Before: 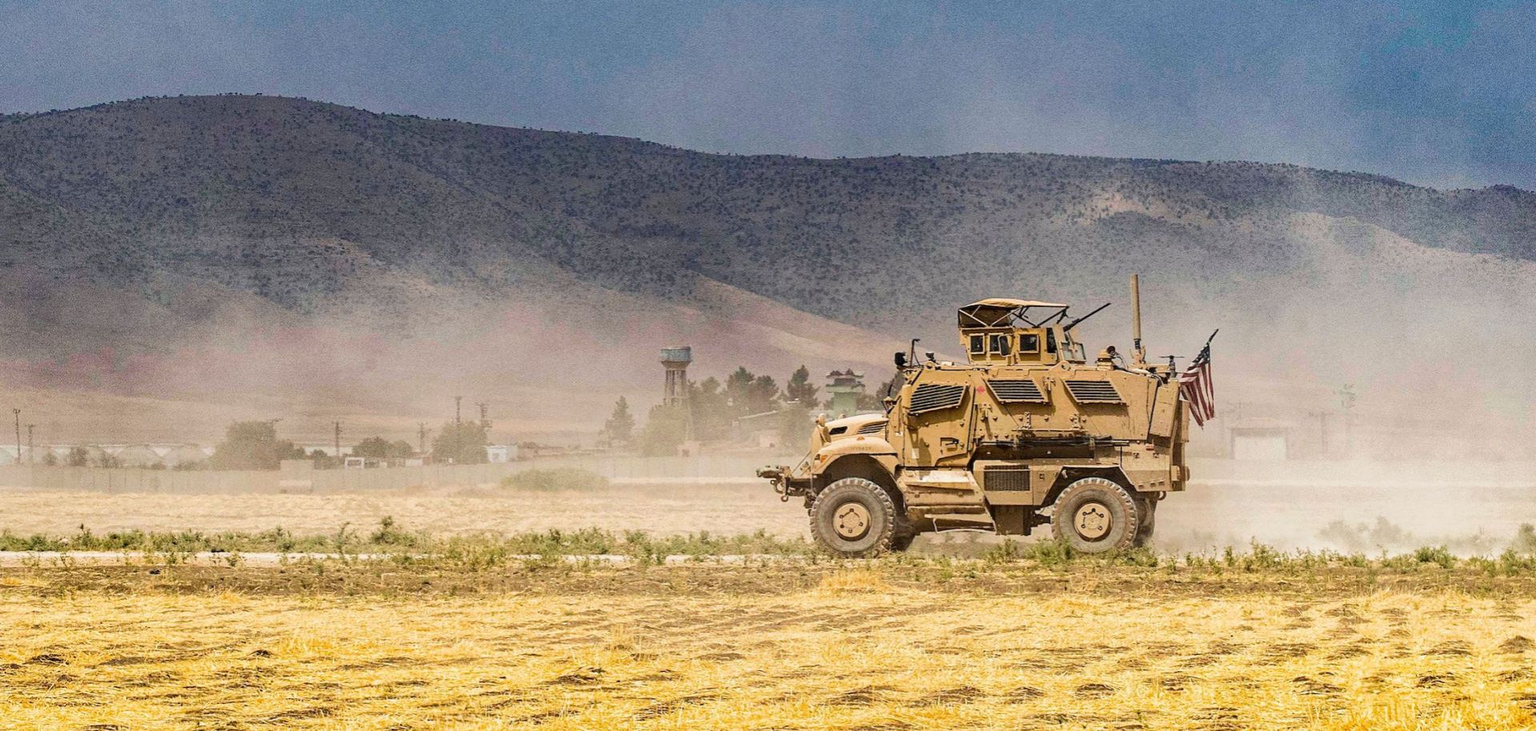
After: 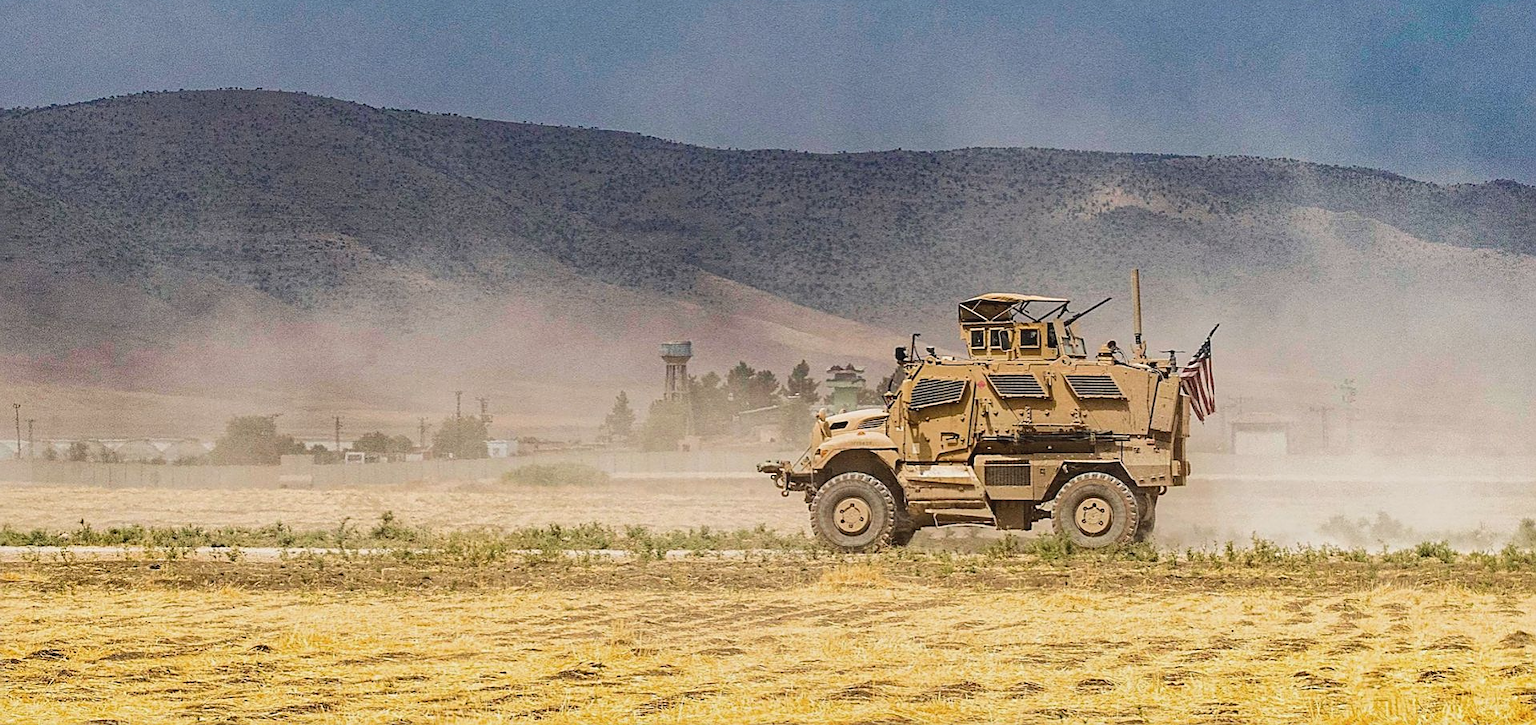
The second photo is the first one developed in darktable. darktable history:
crop: top 0.838%, right 0.015%
contrast brightness saturation: contrast -0.102, saturation -0.081
sharpen: on, module defaults
